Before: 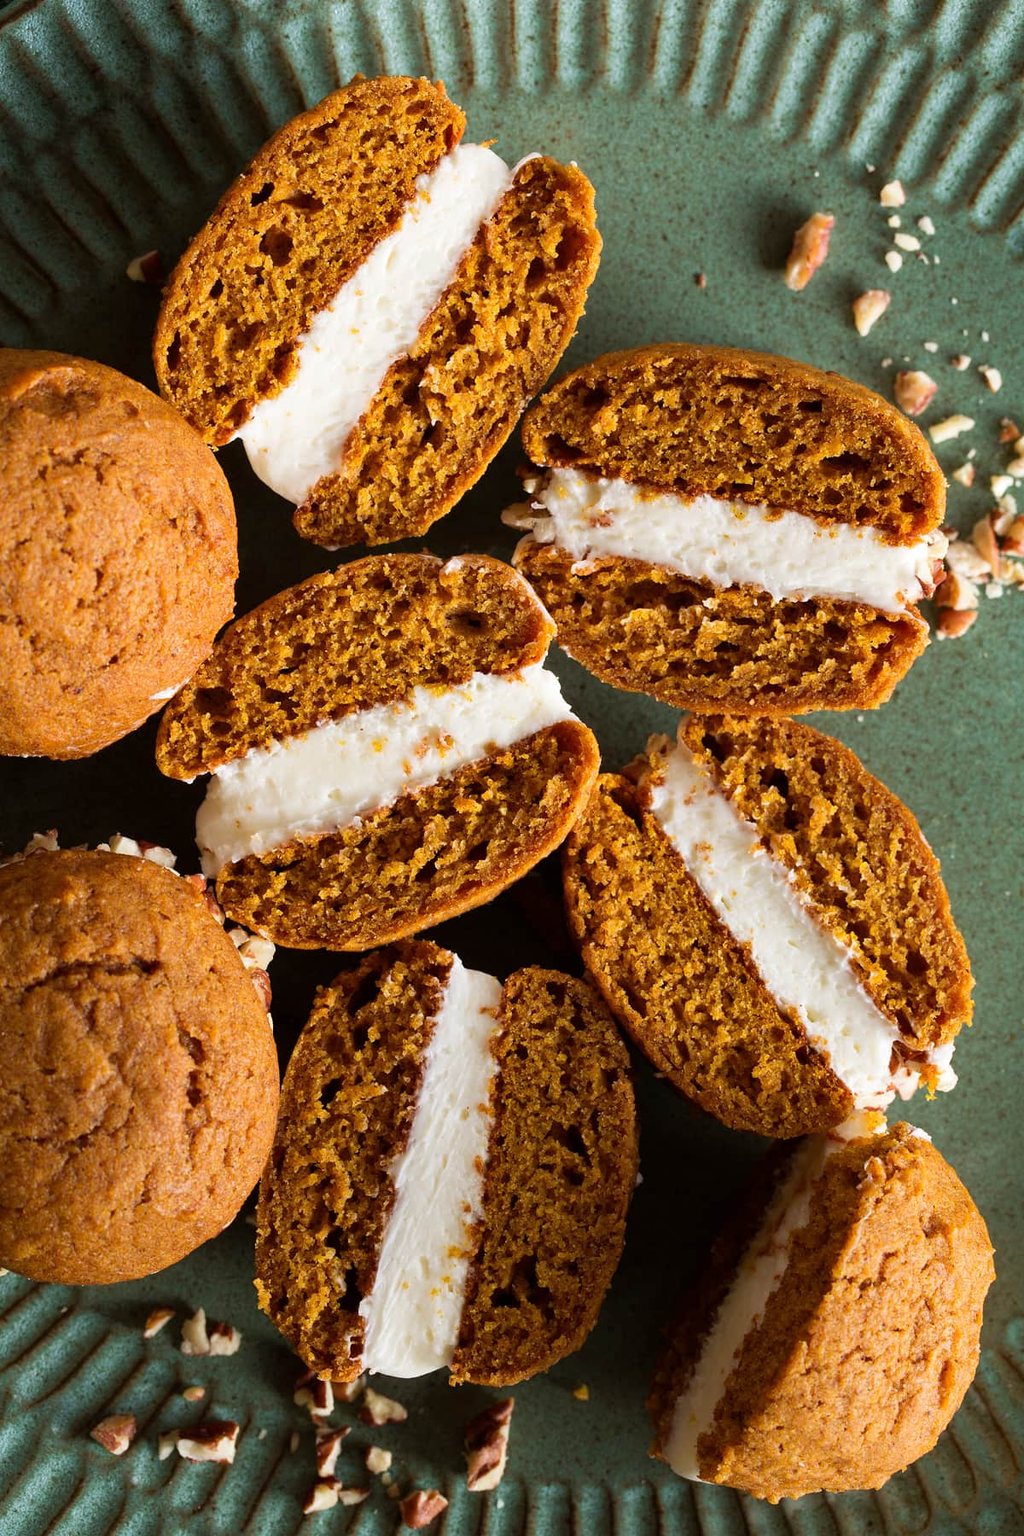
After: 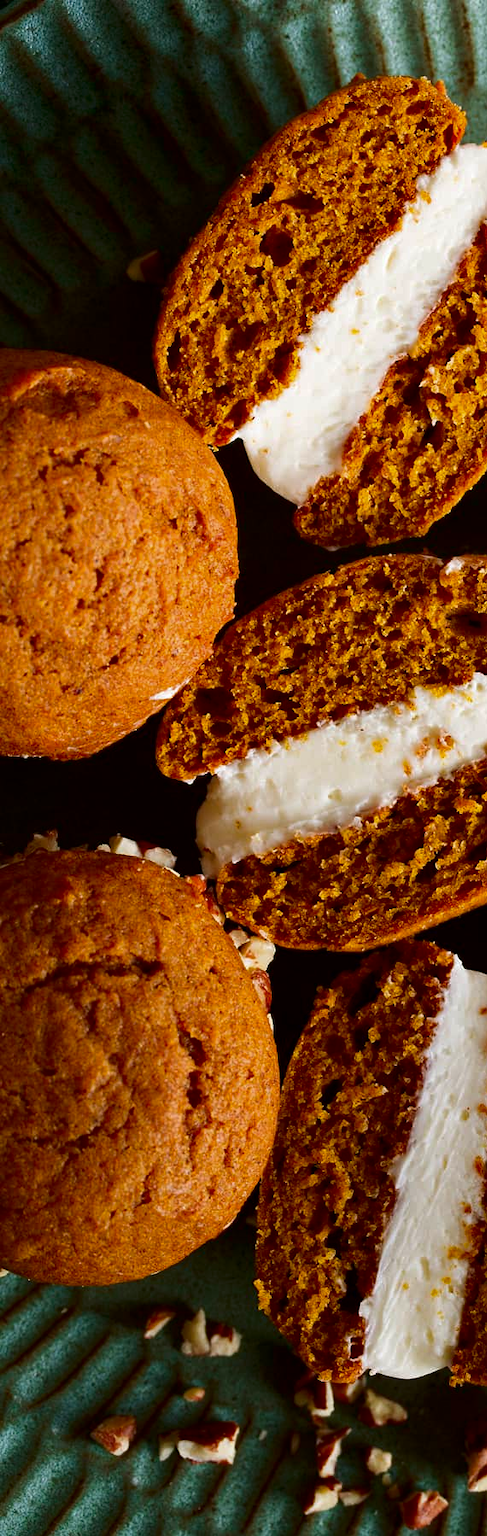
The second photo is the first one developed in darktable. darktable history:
contrast brightness saturation: brightness -0.245, saturation 0.203
crop and rotate: left 0.004%, top 0%, right 52.411%
